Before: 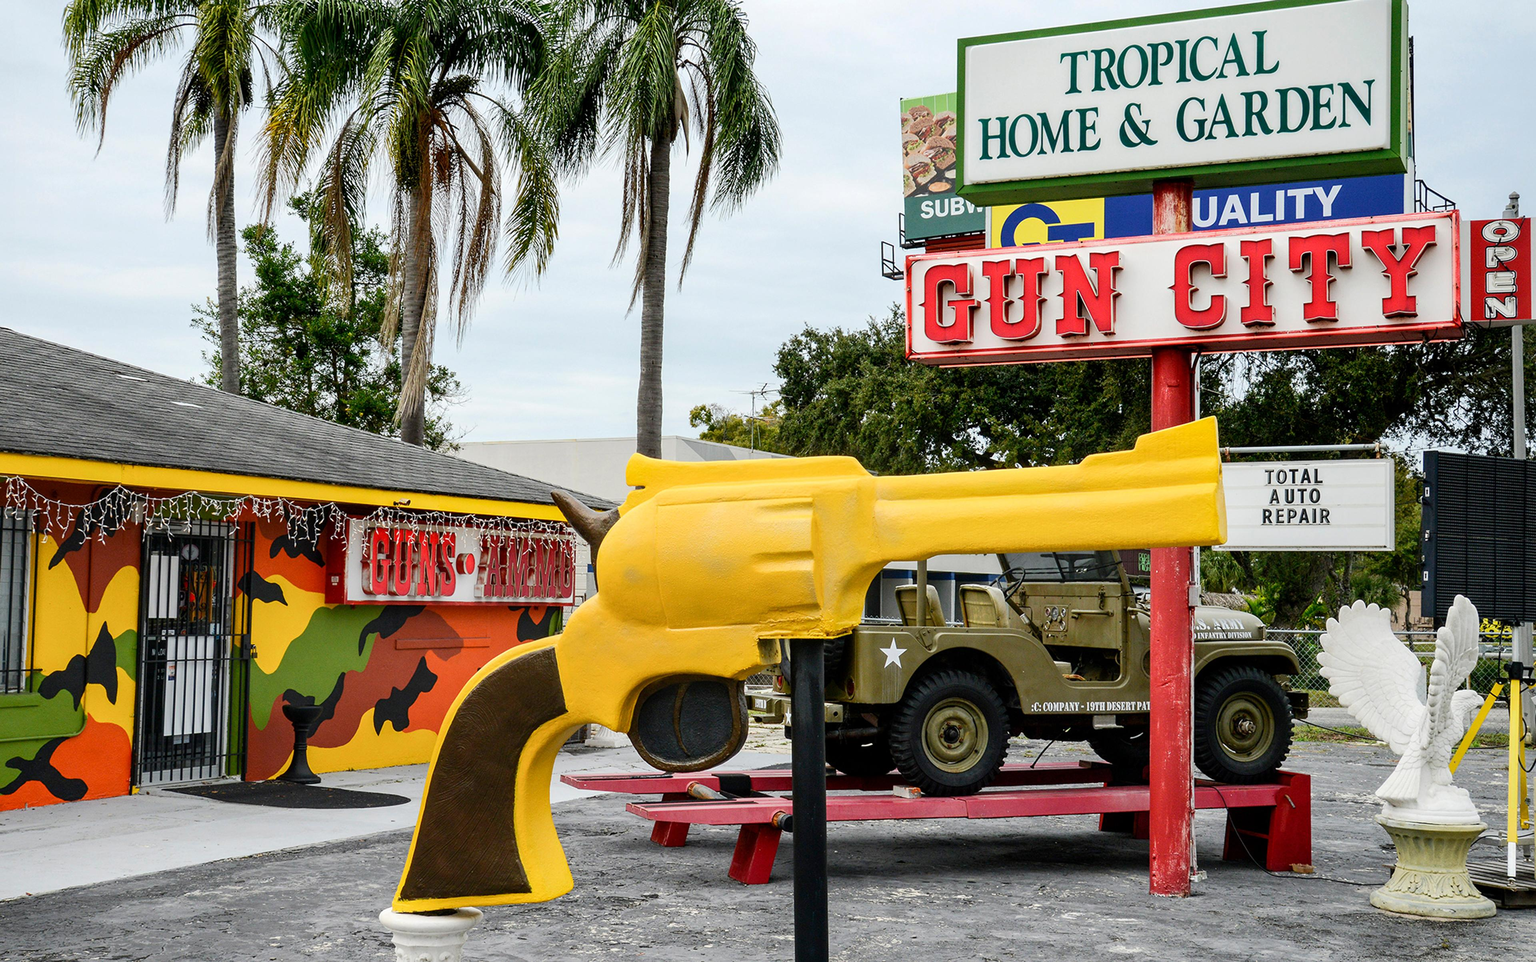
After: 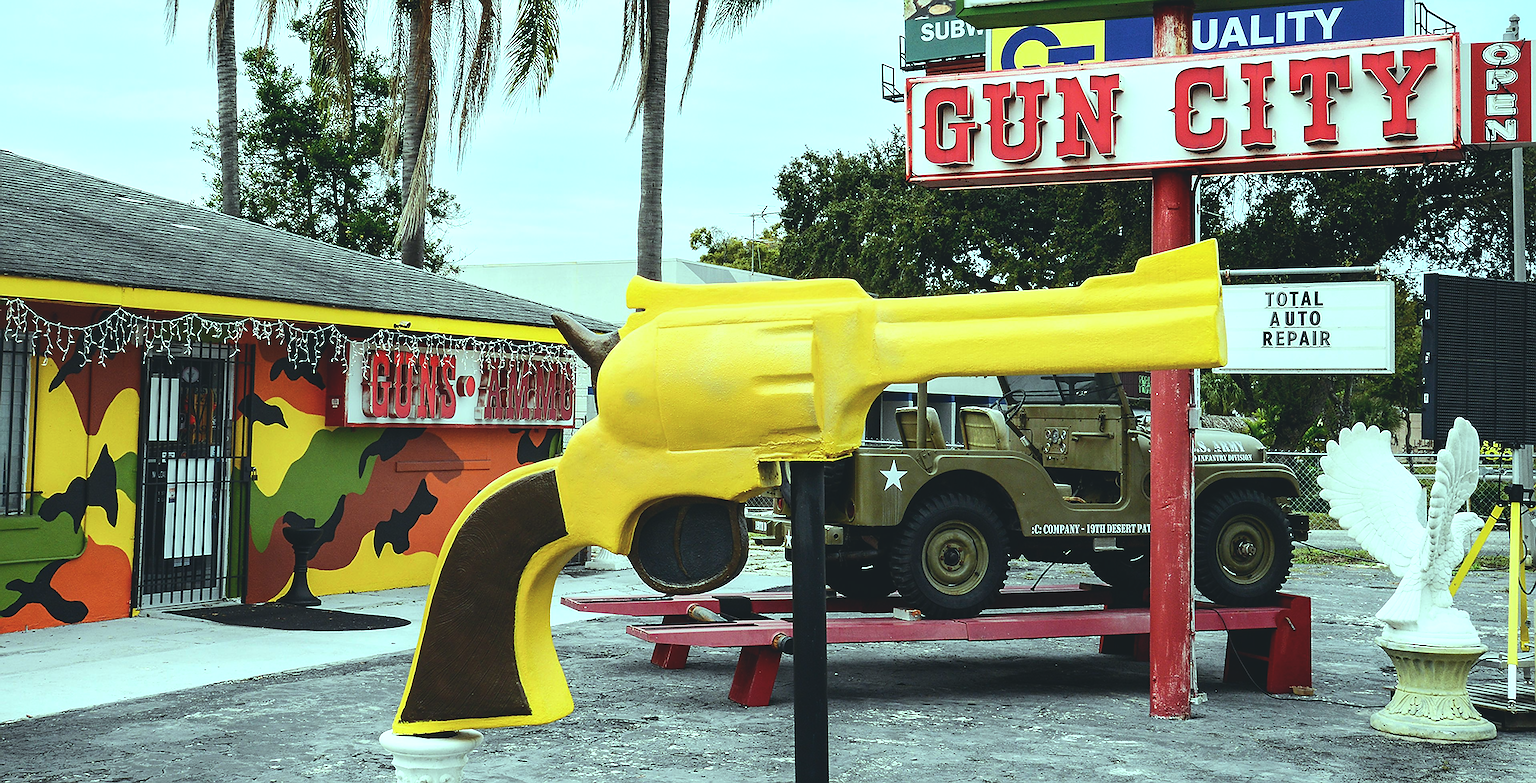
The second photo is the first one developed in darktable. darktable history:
color balance: mode lift, gamma, gain (sRGB), lift [0.997, 0.979, 1.021, 1.011], gamma [1, 1.084, 0.916, 0.998], gain [1, 0.87, 1.13, 1.101], contrast 4.55%, contrast fulcrum 38.24%, output saturation 104.09%
sharpen: radius 1.4, amount 1.25, threshold 0.7
exposure: black level correction -0.015, exposure -0.5 EV, compensate highlight preservation false
white balance: red 1.009, blue 0.985
tone equalizer: -8 EV 0.001 EV, -7 EV -0.002 EV, -6 EV 0.002 EV, -5 EV -0.03 EV, -4 EV -0.116 EV, -3 EV -0.169 EV, -2 EV 0.24 EV, -1 EV 0.702 EV, +0 EV 0.493 EV
crop and rotate: top 18.507%
